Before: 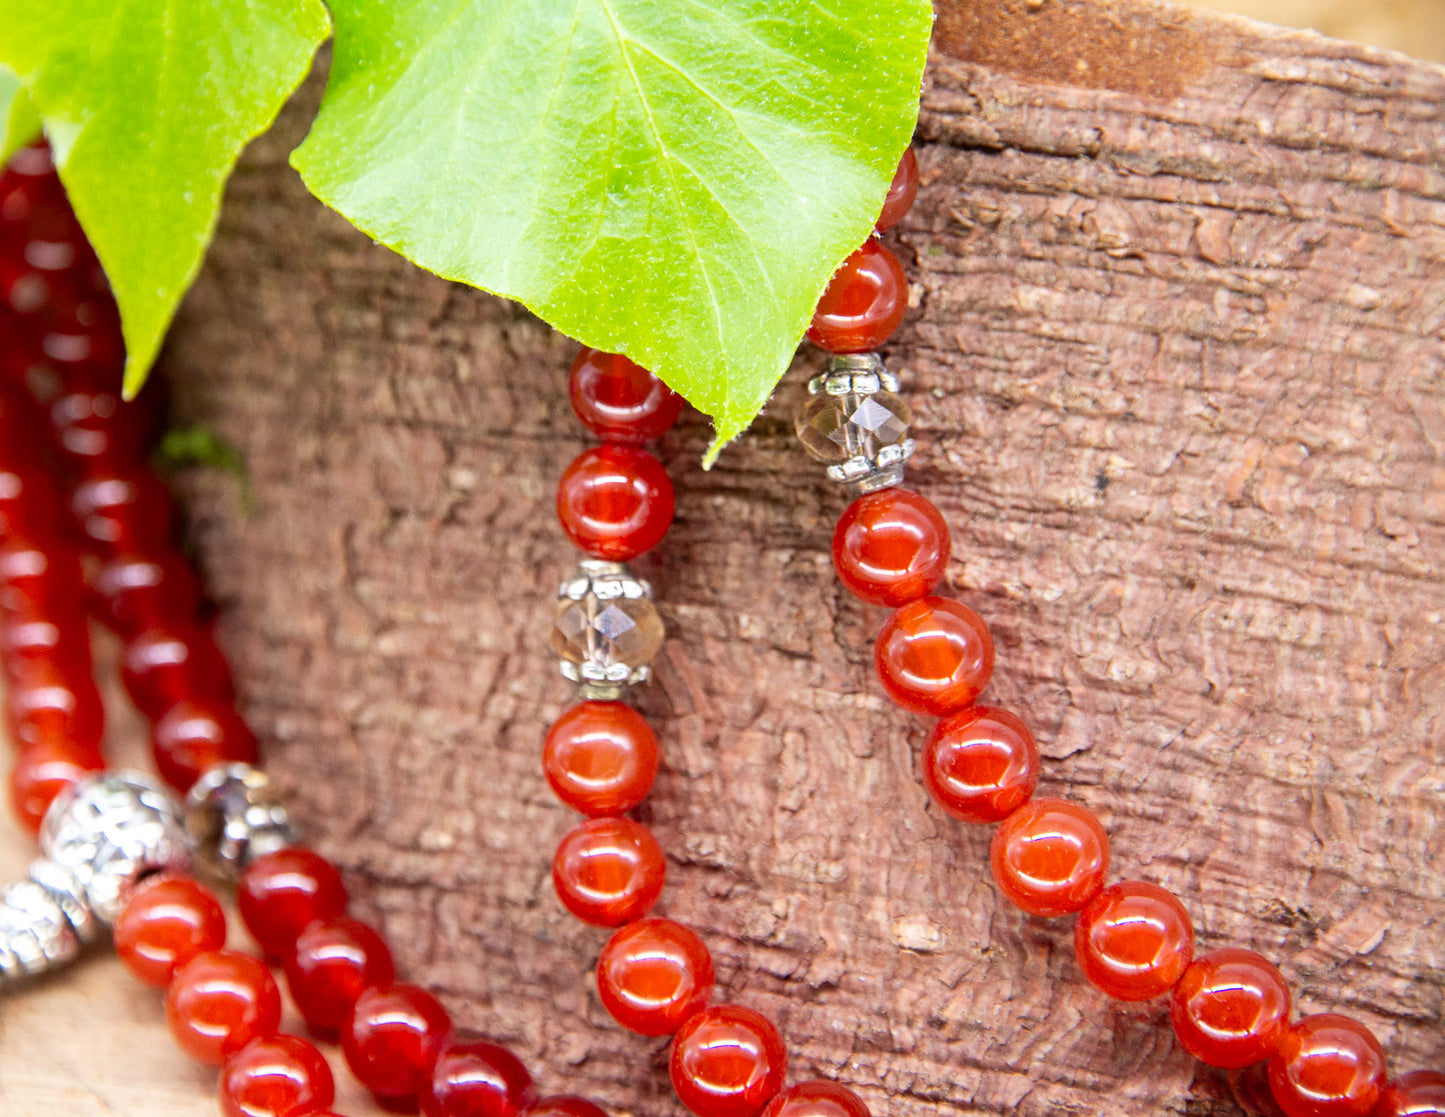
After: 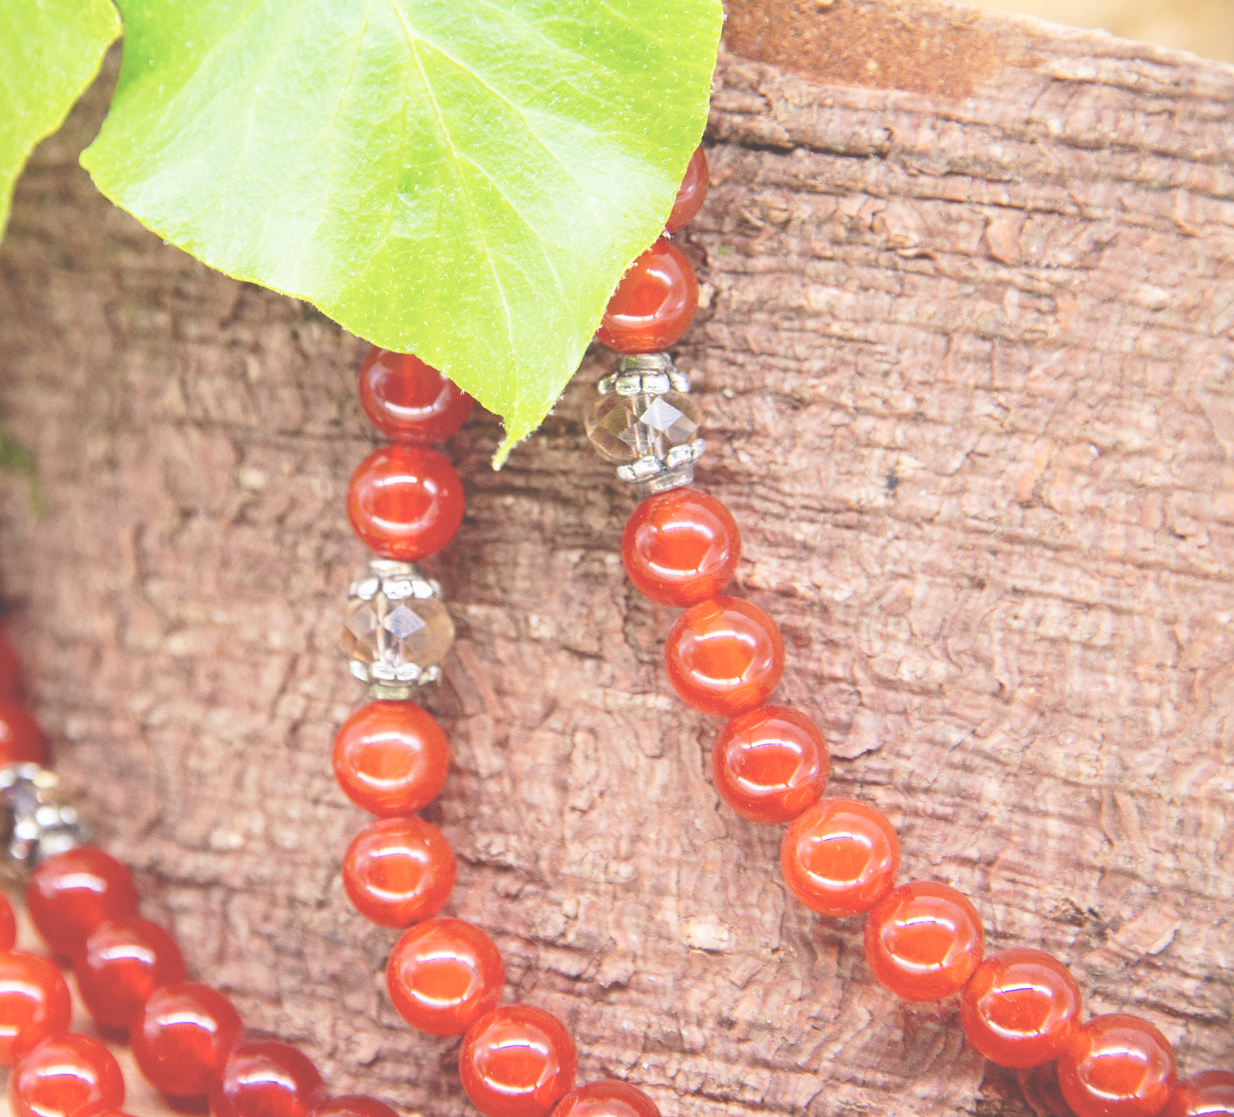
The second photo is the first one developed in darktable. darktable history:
tone curve: curves: ch0 [(0, 0) (0.003, 0.072) (0.011, 0.073) (0.025, 0.072) (0.044, 0.076) (0.069, 0.089) (0.1, 0.103) (0.136, 0.123) (0.177, 0.158) (0.224, 0.21) (0.277, 0.275) (0.335, 0.372) (0.399, 0.463) (0.468, 0.556) (0.543, 0.633) (0.623, 0.712) (0.709, 0.795) (0.801, 0.869) (0.898, 0.942) (1, 1)], preserve colors none
crop and rotate: left 14.584%
exposure: black level correction -0.062, exposure -0.05 EV, compensate highlight preservation false
